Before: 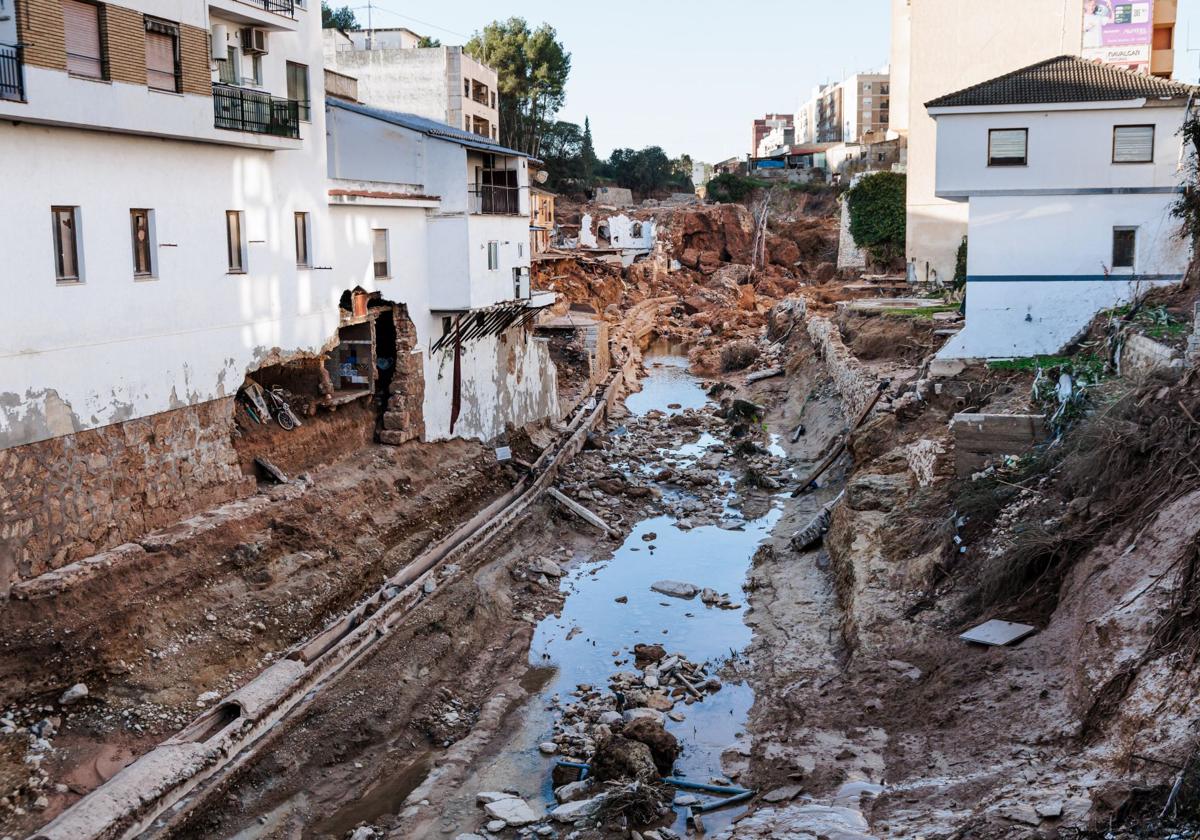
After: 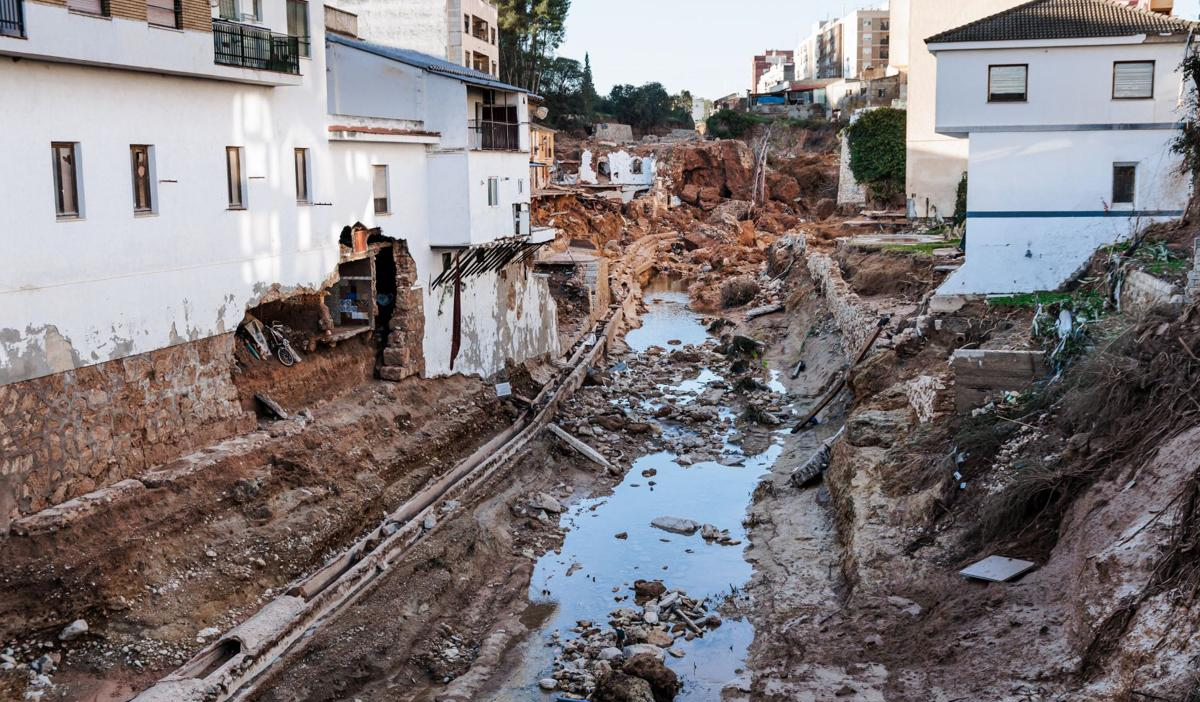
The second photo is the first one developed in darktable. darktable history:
crop: top 7.625%, bottom 8.027%
rotate and perspective: automatic cropping original format, crop left 0, crop top 0
